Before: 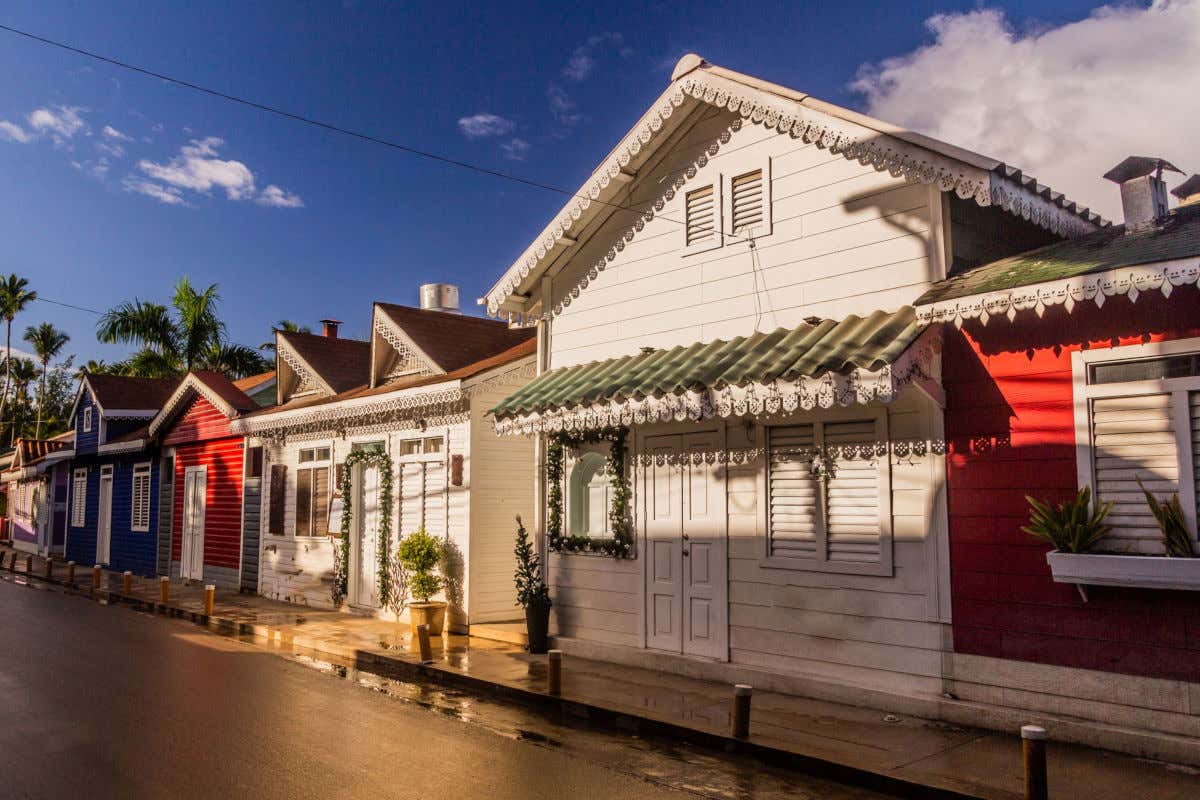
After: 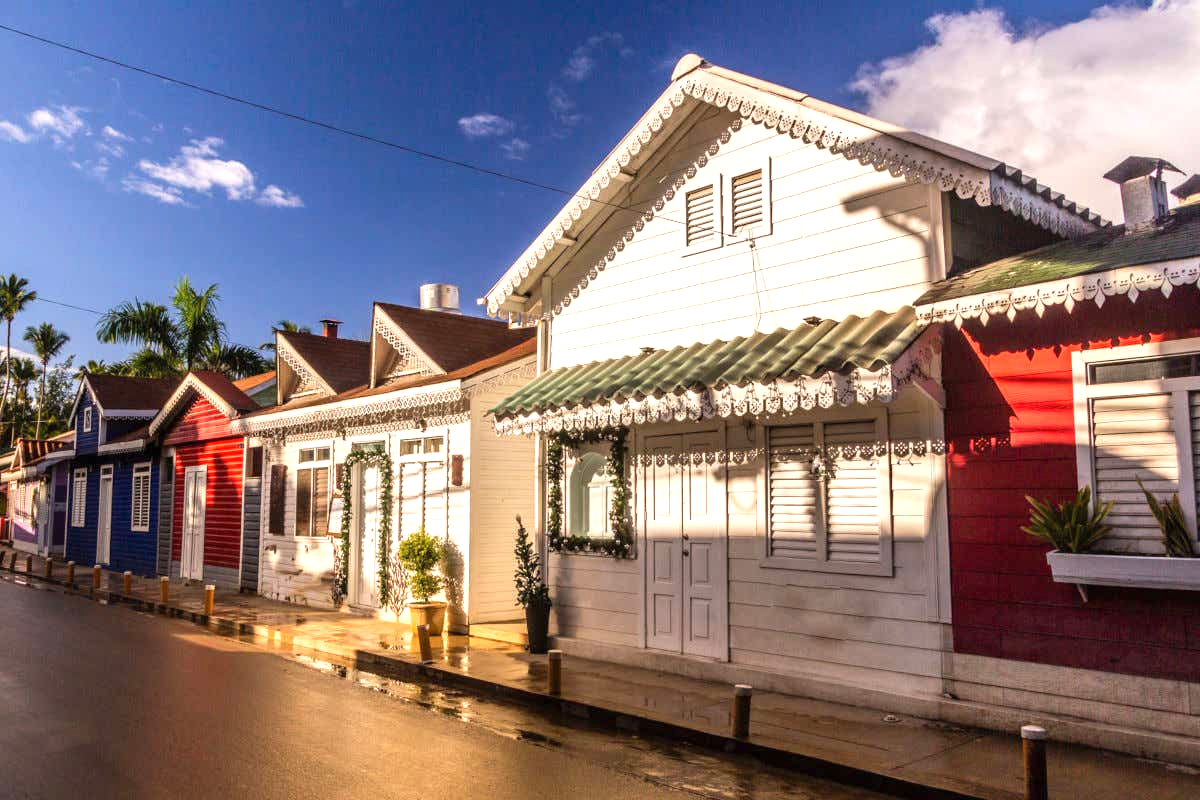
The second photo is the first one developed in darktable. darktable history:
white balance: emerald 1
exposure: black level correction 0, exposure 0.7 EV, compensate exposure bias true, compensate highlight preservation false
